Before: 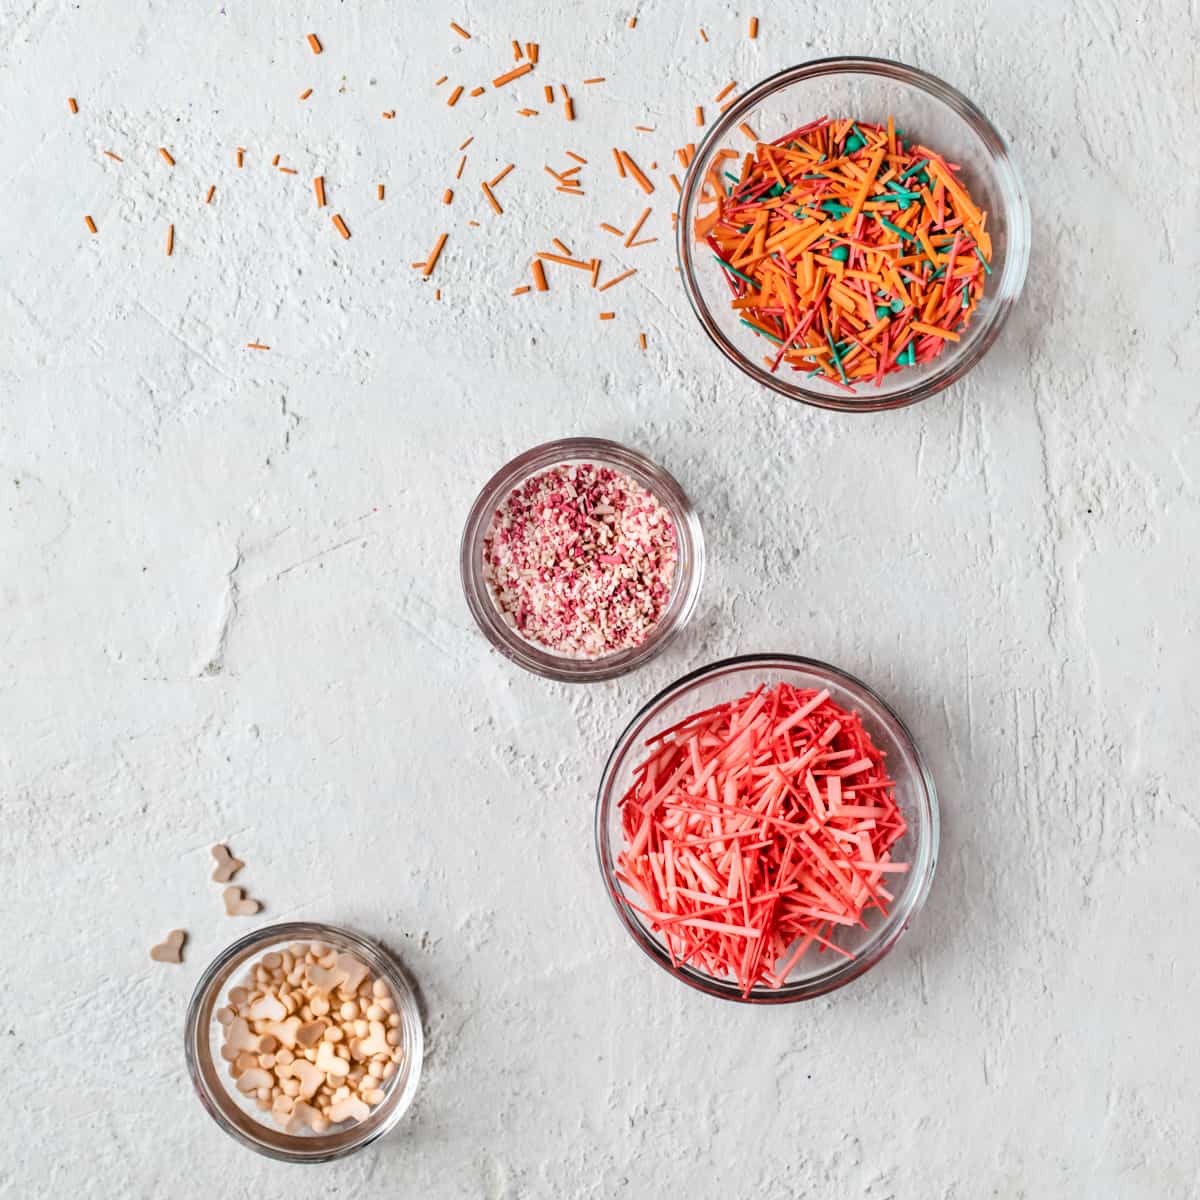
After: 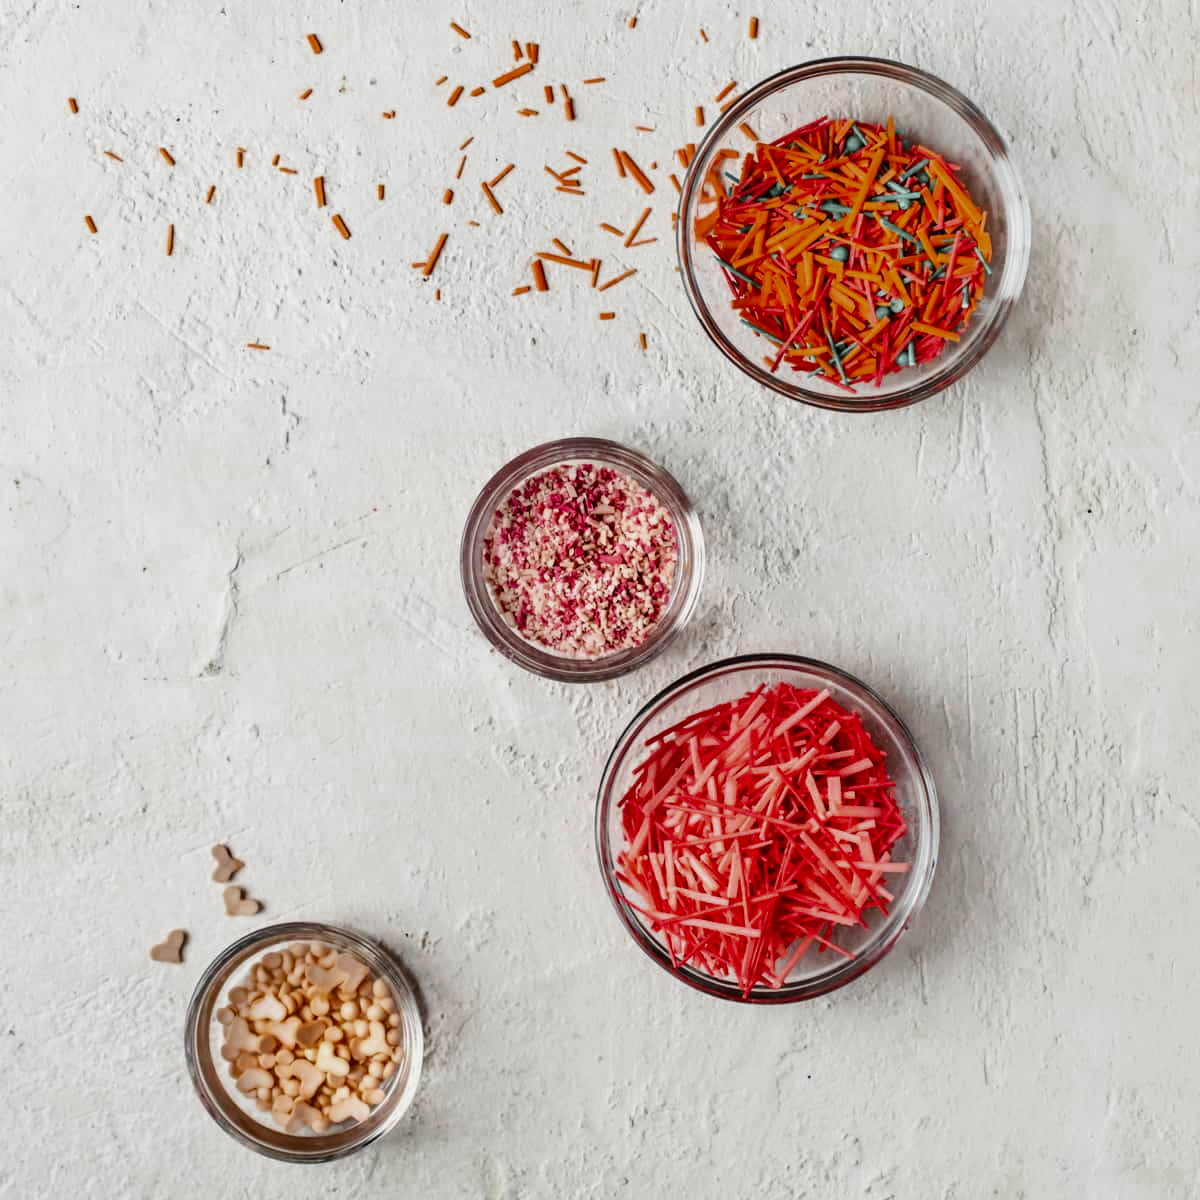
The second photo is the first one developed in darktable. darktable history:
contrast brightness saturation: contrast 0.13, brightness -0.05, saturation 0.16
color zones: curves: ch0 [(0.004, 0.388) (0.125, 0.392) (0.25, 0.404) (0.375, 0.5) (0.5, 0.5) (0.625, 0.5) (0.75, 0.5) (0.875, 0.5)]; ch1 [(0, 0.5) (0.125, 0.5) (0.25, 0.5) (0.375, 0.124) (0.524, 0.124) (0.645, 0.128) (0.789, 0.132) (0.914, 0.096) (0.998, 0.068)]
color correction: highlights b* 3
exposure: exposure -0.177 EV, compensate highlight preservation false
